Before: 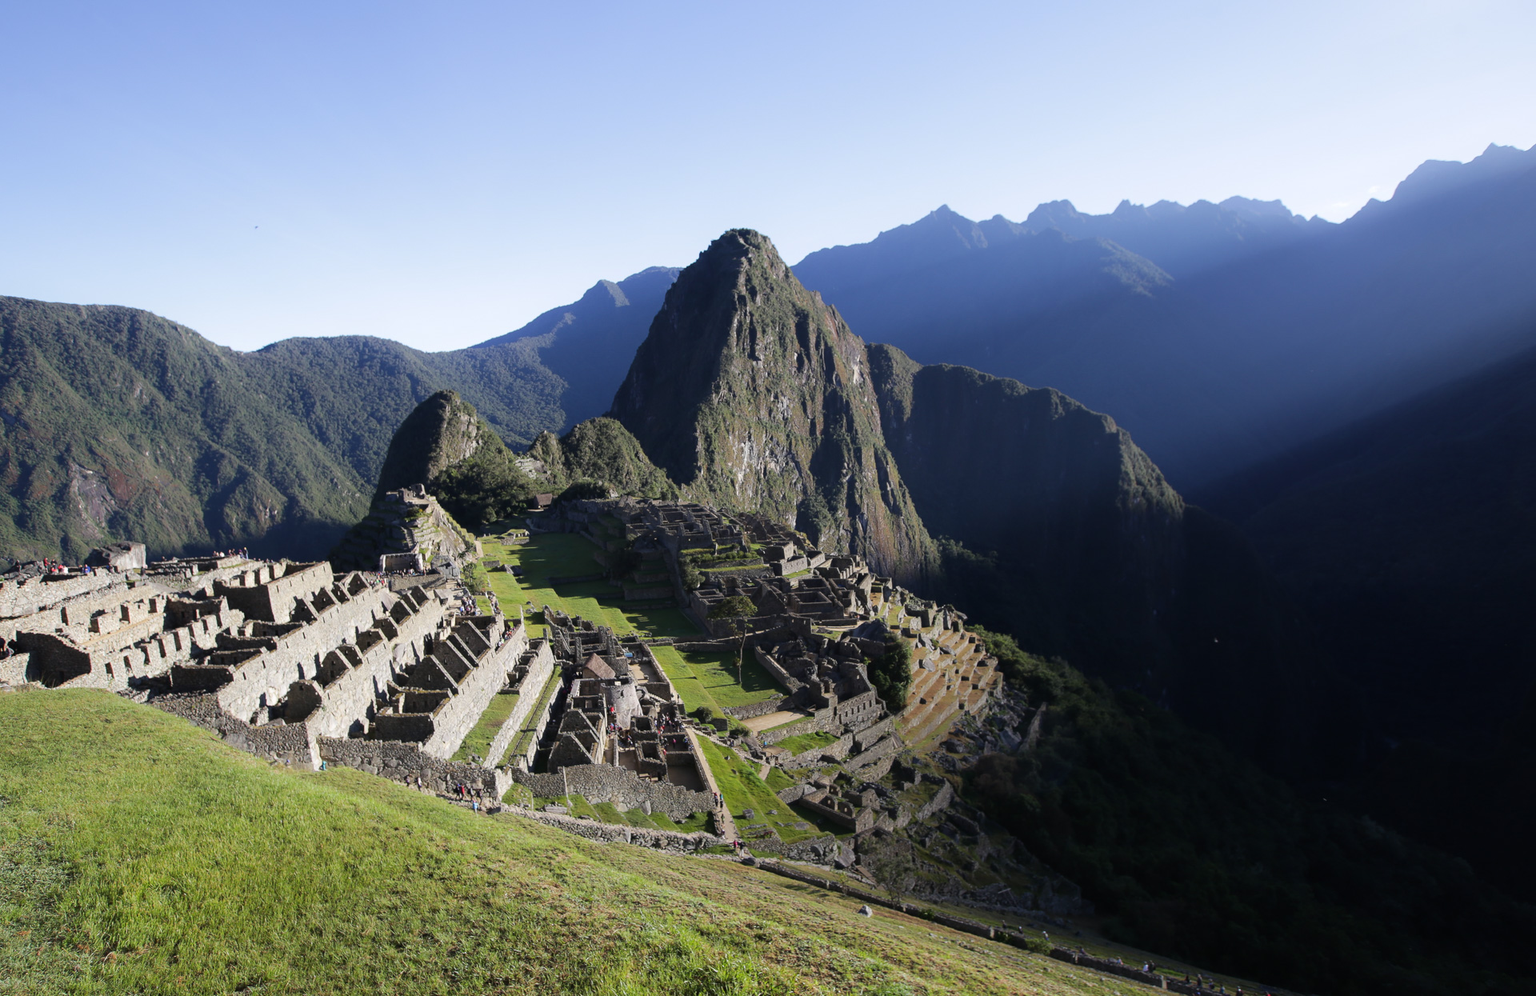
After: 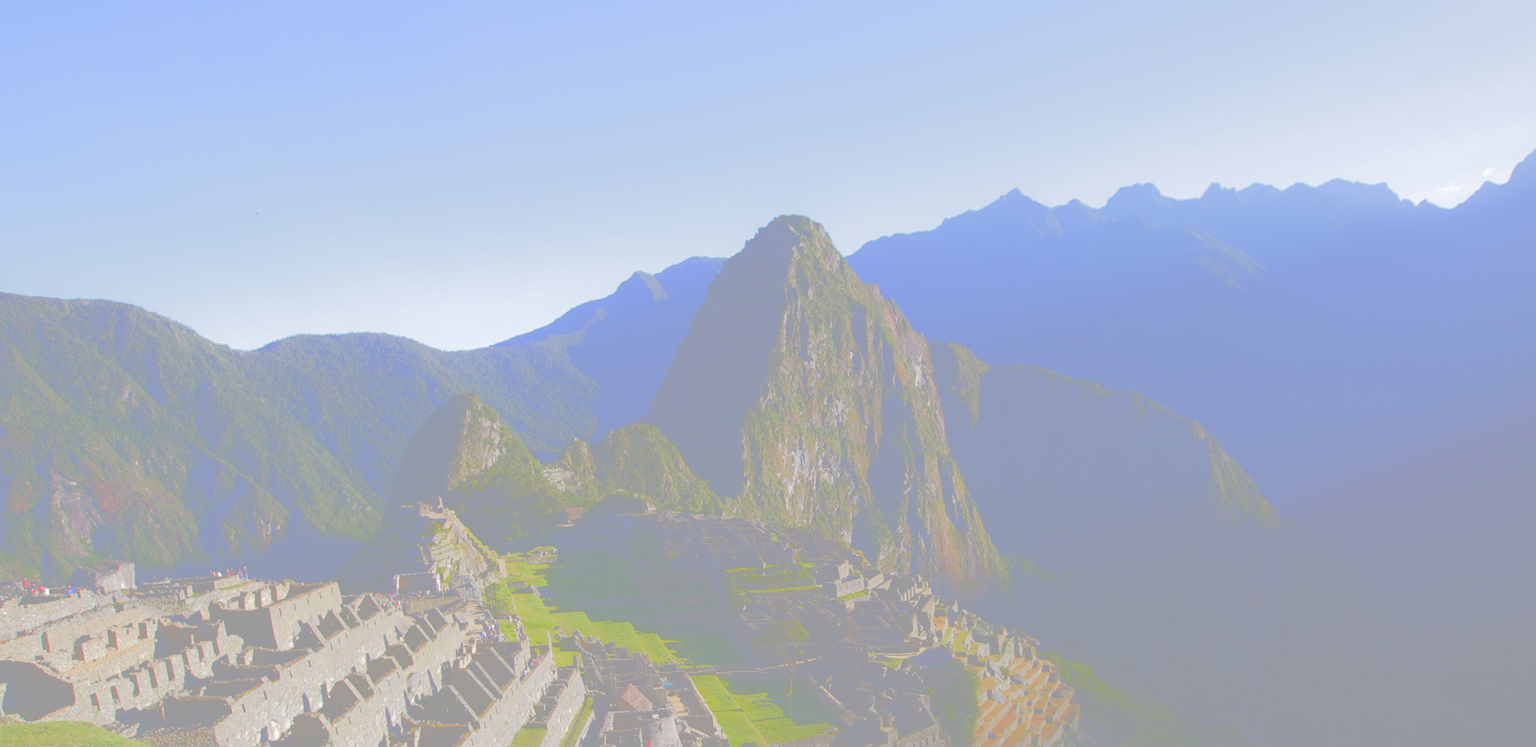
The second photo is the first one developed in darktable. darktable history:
crop: left 1.545%, top 3.39%, right 7.691%, bottom 28.418%
tone curve: curves: ch0 [(0, 0) (0.003, 0.626) (0.011, 0.626) (0.025, 0.63) (0.044, 0.631) (0.069, 0.632) (0.1, 0.636) (0.136, 0.637) (0.177, 0.641) (0.224, 0.642) (0.277, 0.646) (0.335, 0.649) (0.399, 0.661) (0.468, 0.679) (0.543, 0.702) (0.623, 0.732) (0.709, 0.769) (0.801, 0.804) (0.898, 0.847) (1, 1)], color space Lab, independent channels, preserve colors none
tone equalizer: edges refinement/feathering 500, mask exposure compensation -1.57 EV, preserve details no
